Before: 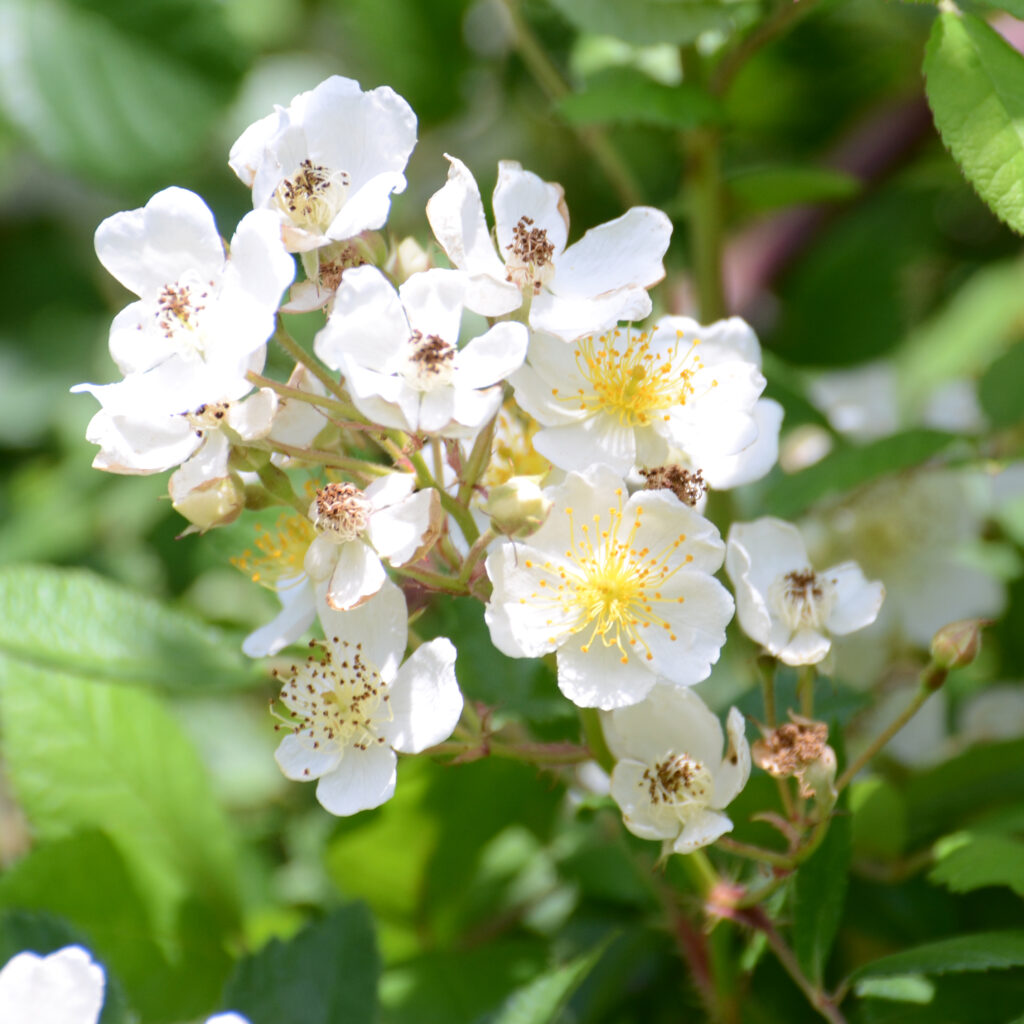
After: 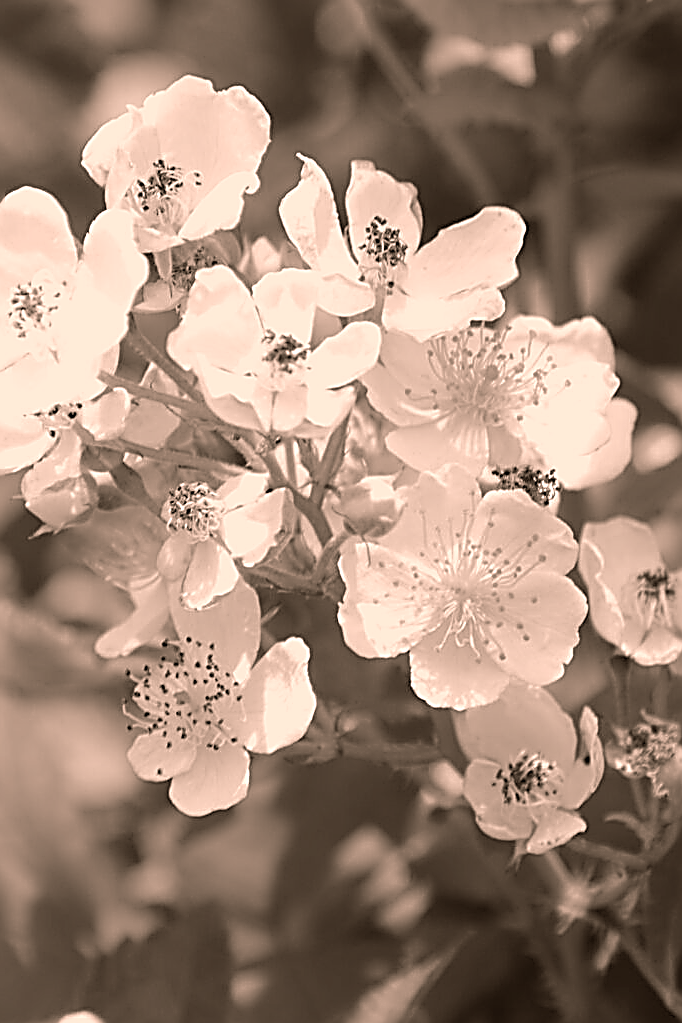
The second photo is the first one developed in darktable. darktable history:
color balance rgb: shadows lift › luminance -5%, shadows lift › chroma 1.1%, shadows lift › hue 219°, power › luminance 10%, power › chroma 2.83%, power › hue 60°, highlights gain › chroma 4.52%, highlights gain › hue 33.33°, saturation formula JzAzBz (2021)
crop and rotate: left 14.436%, right 18.898%
sharpen: amount 2
color calibration: output gray [0.22, 0.42, 0.37, 0], gray › normalize channels true, illuminant same as pipeline (D50), adaptation XYZ, x 0.346, y 0.359, gamut compression 0
